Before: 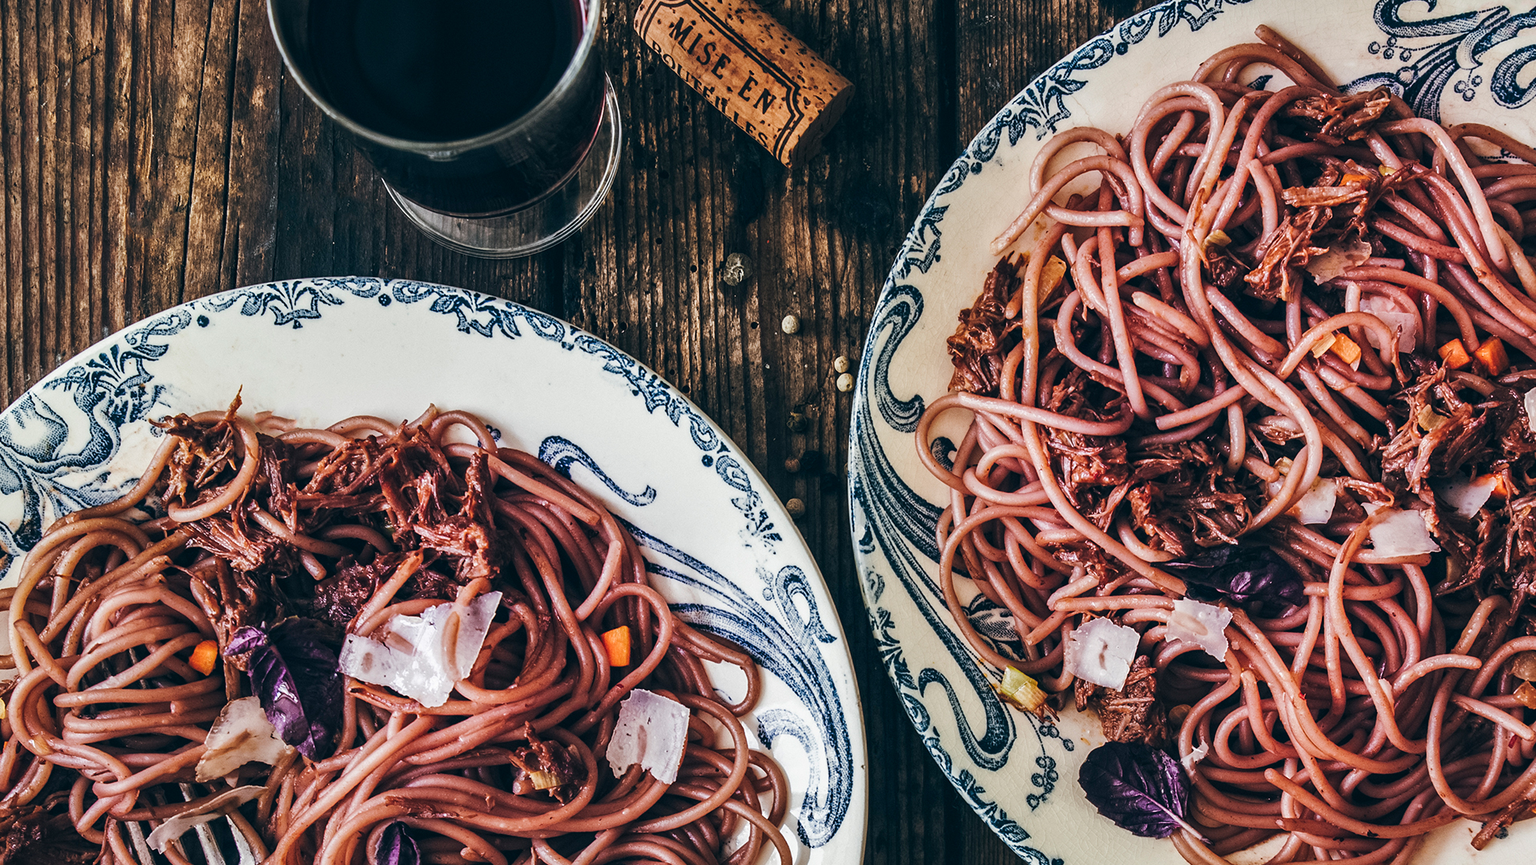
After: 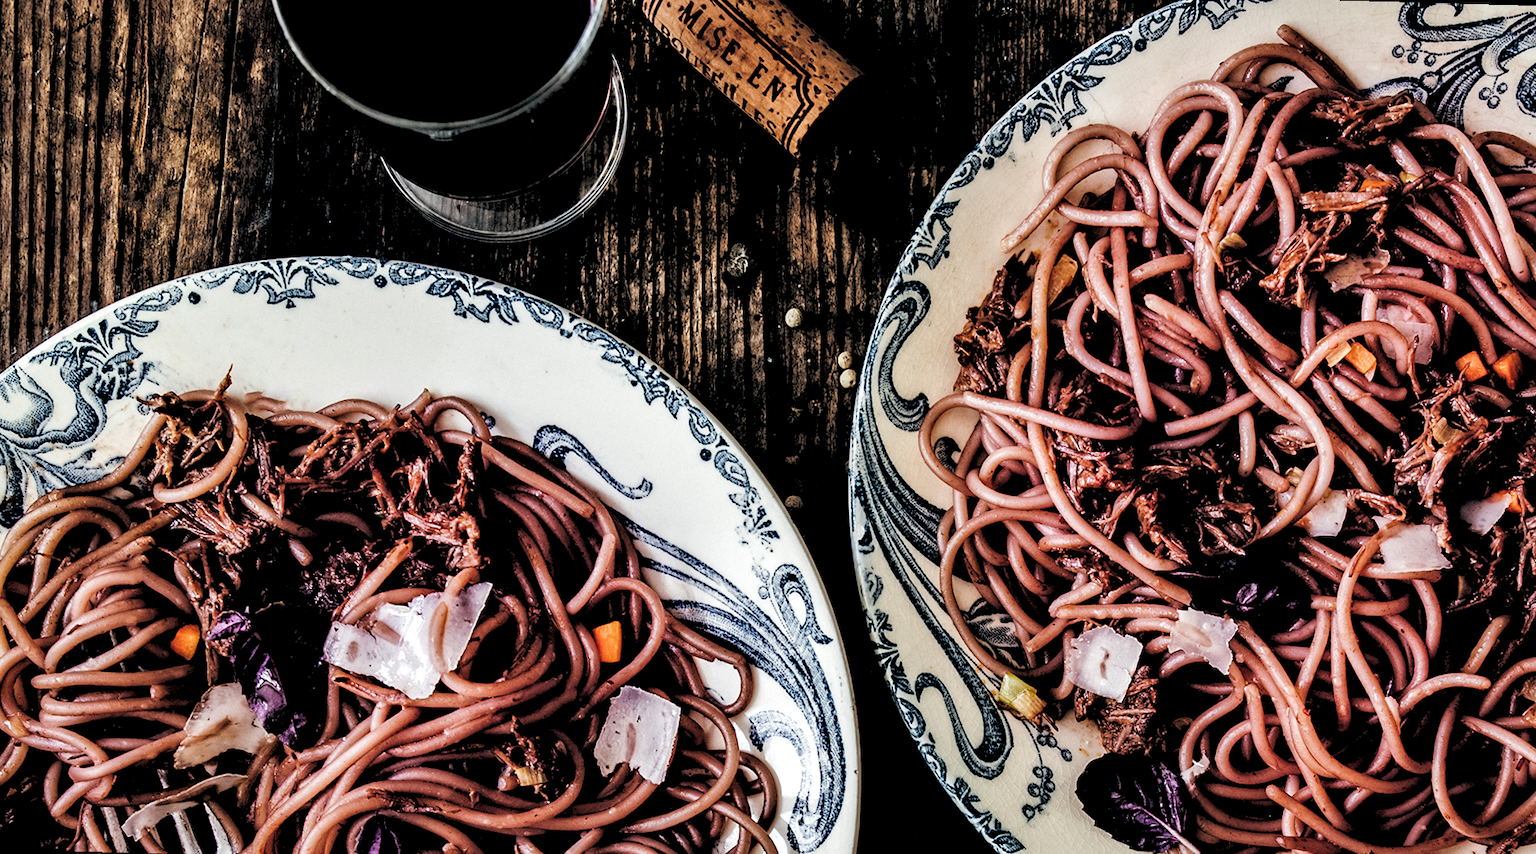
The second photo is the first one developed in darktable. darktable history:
rgb levels: levels [[0.034, 0.472, 0.904], [0, 0.5, 1], [0, 0.5, 1]]
local contrast: mode bilateral grid, contrast 20, coarseness 50, detail 120%, midtone range 0.2
rotate and perspective: rotation 1.57°, crop left 0.018, crop right 0.982, crop top 0.039, crop bottom 0.961
